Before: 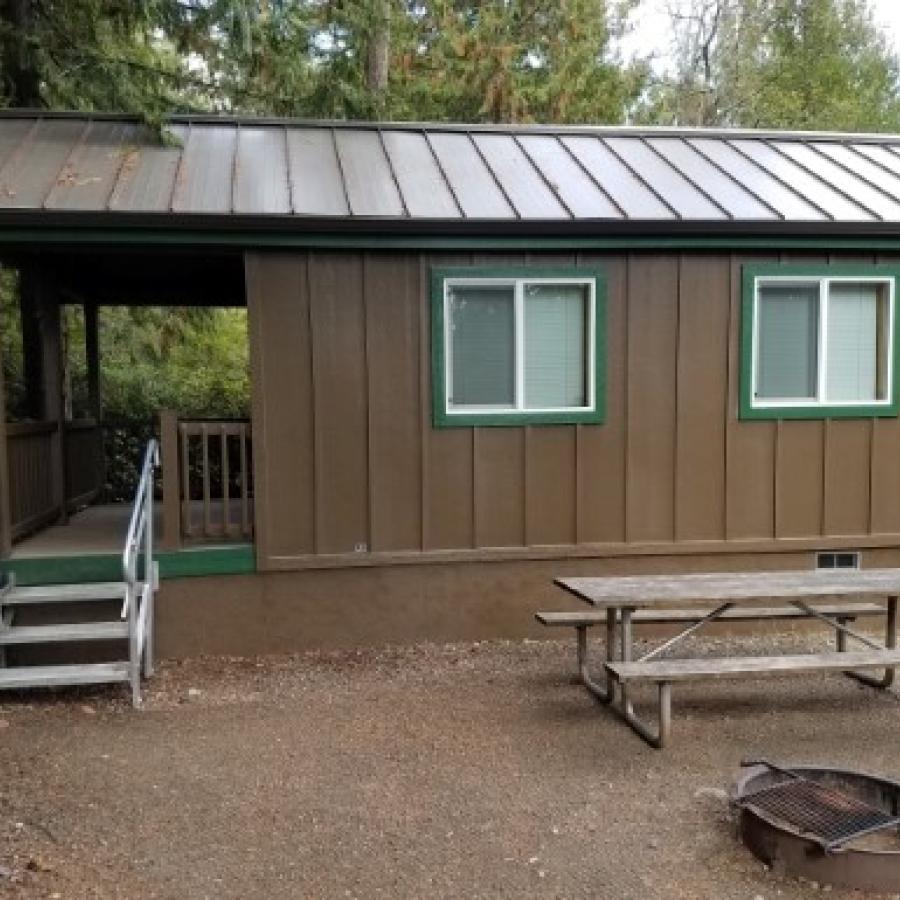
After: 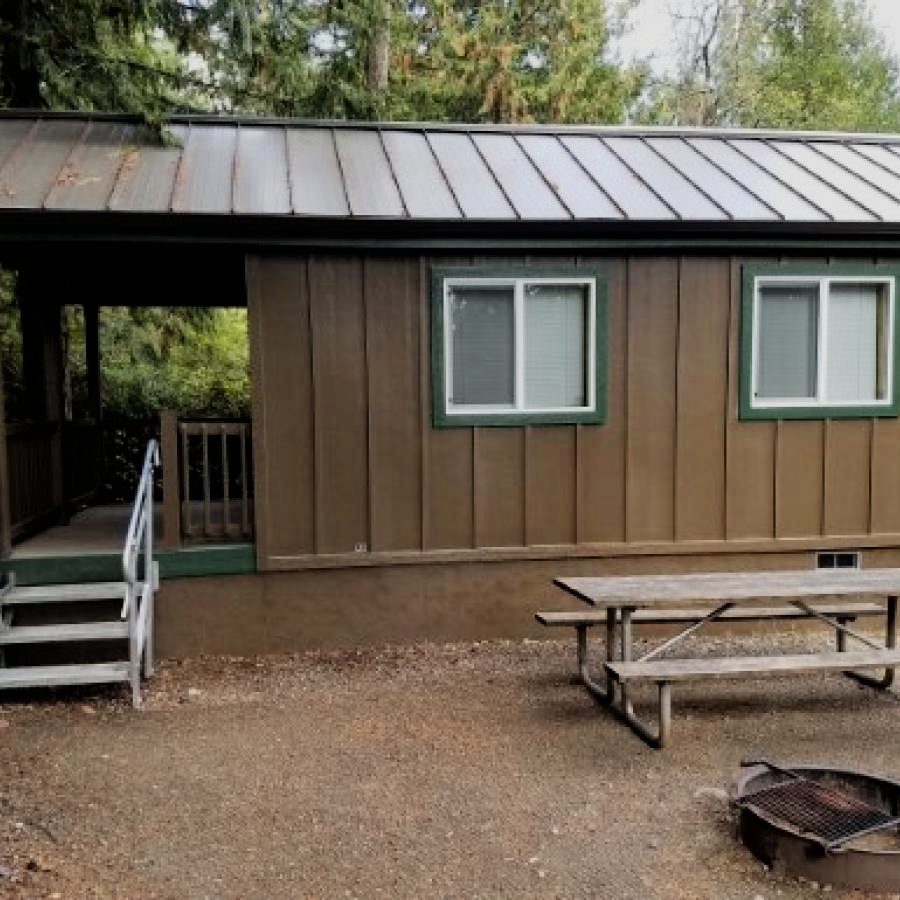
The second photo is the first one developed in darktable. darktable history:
filmic rgb: black relative exposure -7.65 EV, white relative exposure 4.56 EV, hardness 3.61, contrast 1.262, iterations of high-quality reconstruction 0
color zones: curves: ch0 [(0.004, 0.305) (0.261, 0.623) (0.389, 0.399) (0.708, 0.571) (0.947, 0.34)]; ch1 [(0.025, 0.645) (0.229, 0.584) (0.326, 0.551) (0.484, 0.262) (0.757, 0.643)]
